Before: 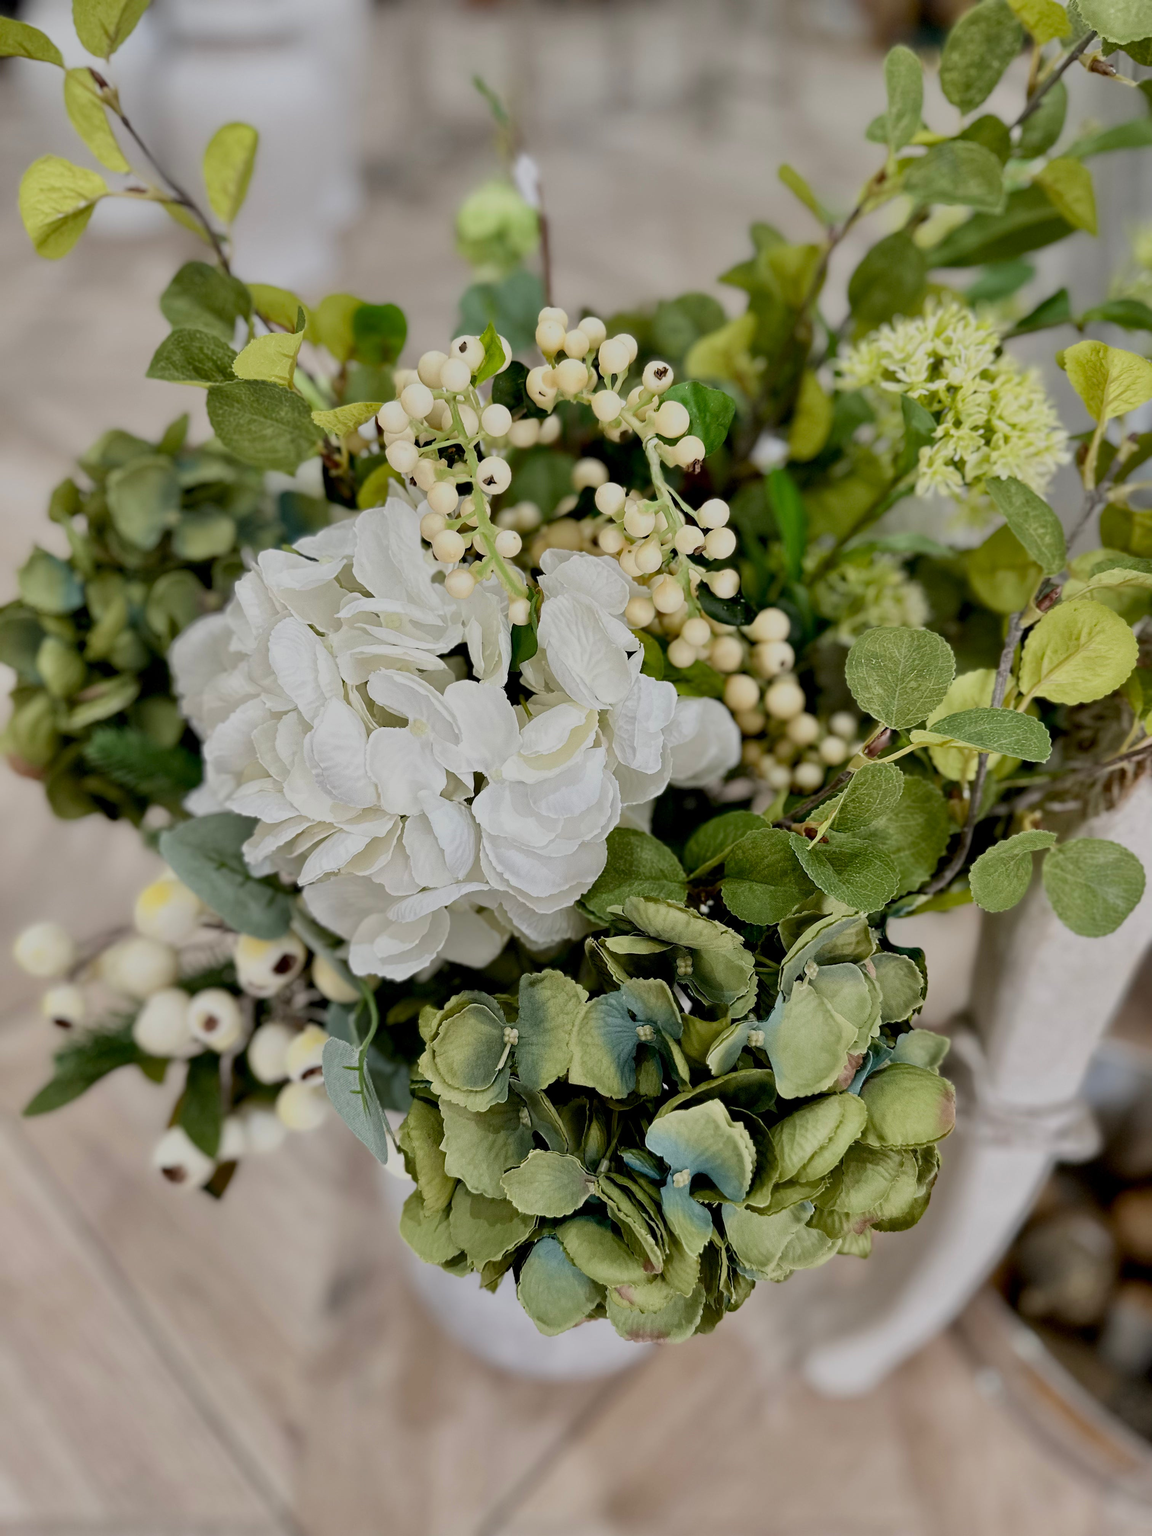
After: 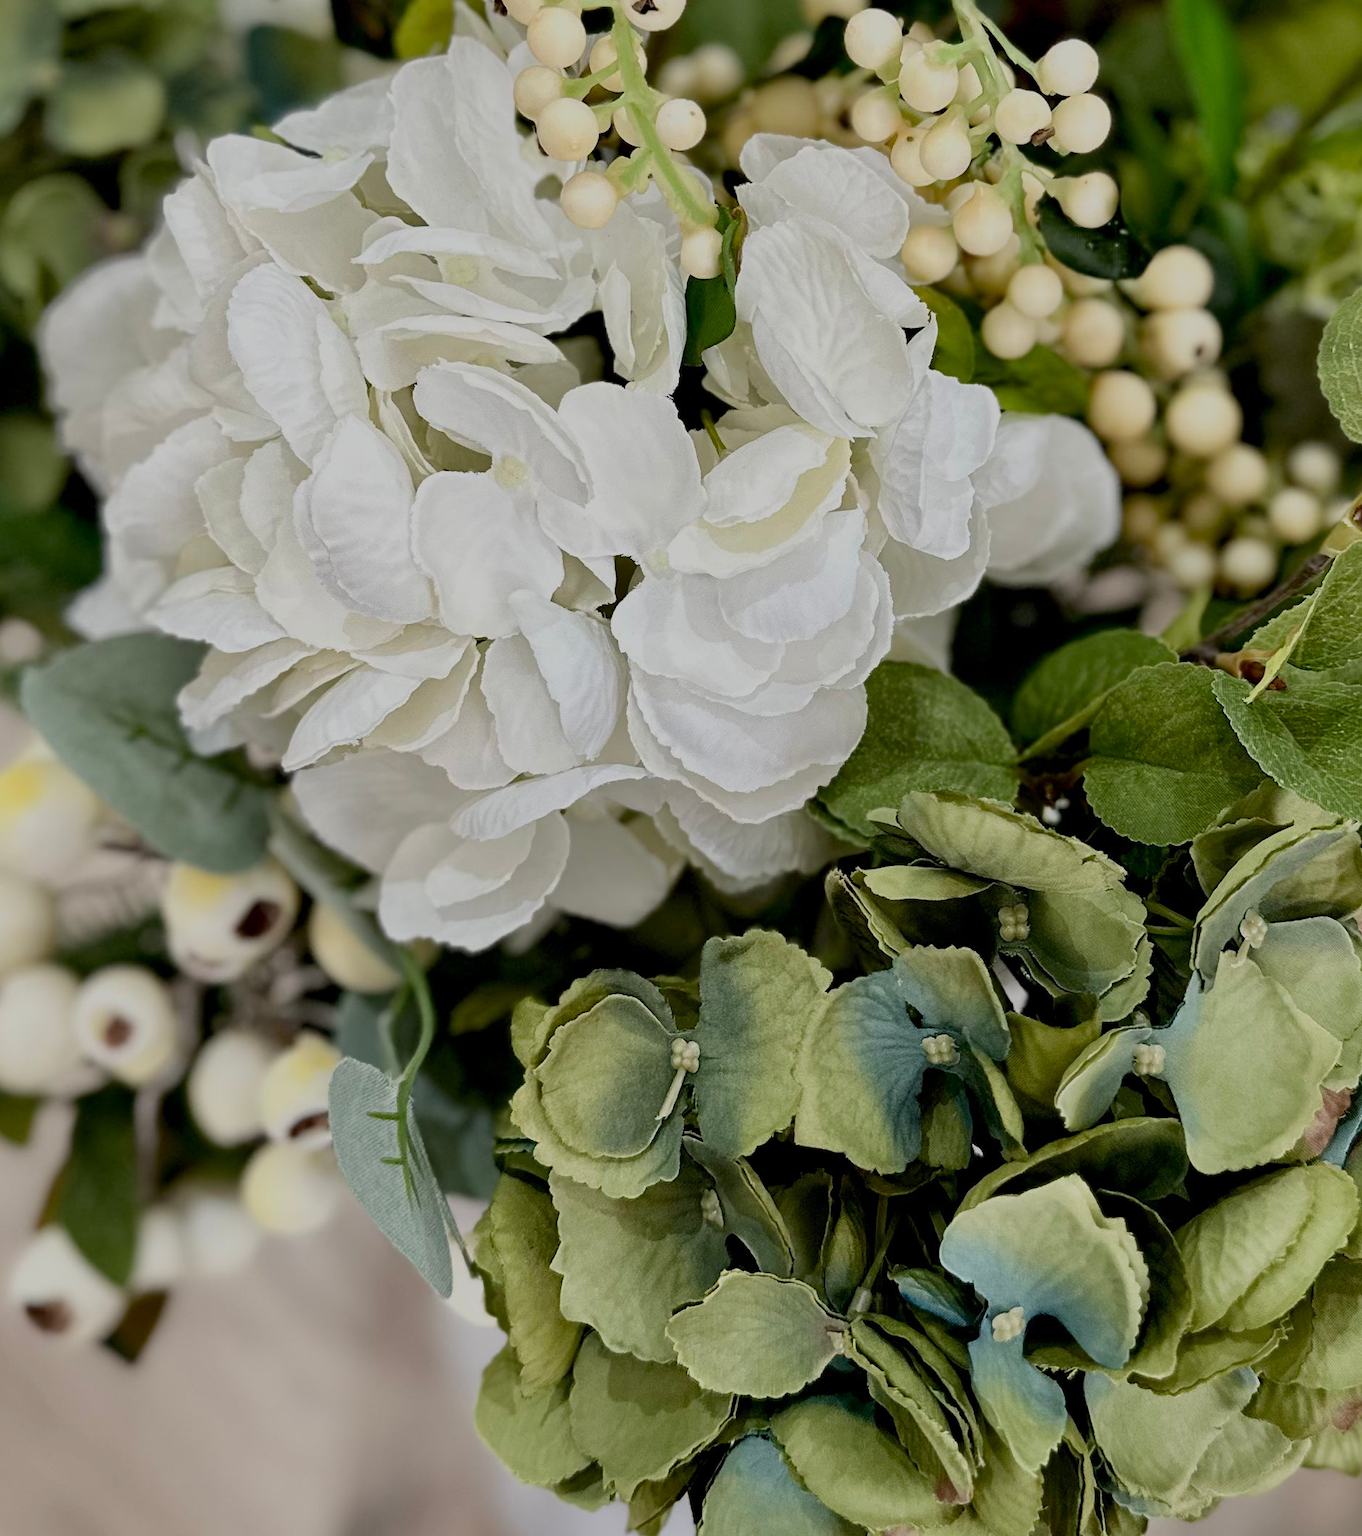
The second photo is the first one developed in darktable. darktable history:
crop: left 12.93%, top 31.145%, right 24.514%, bottom 15.968%
